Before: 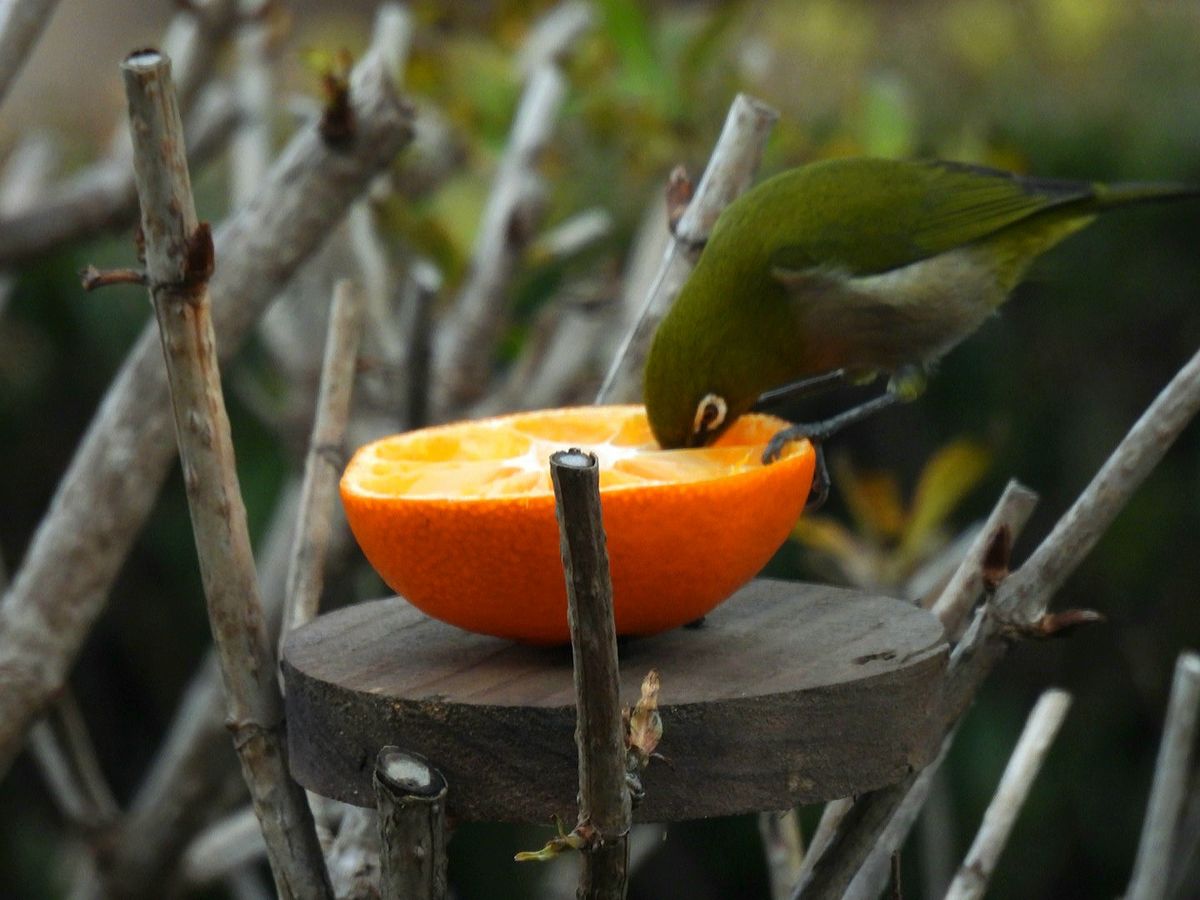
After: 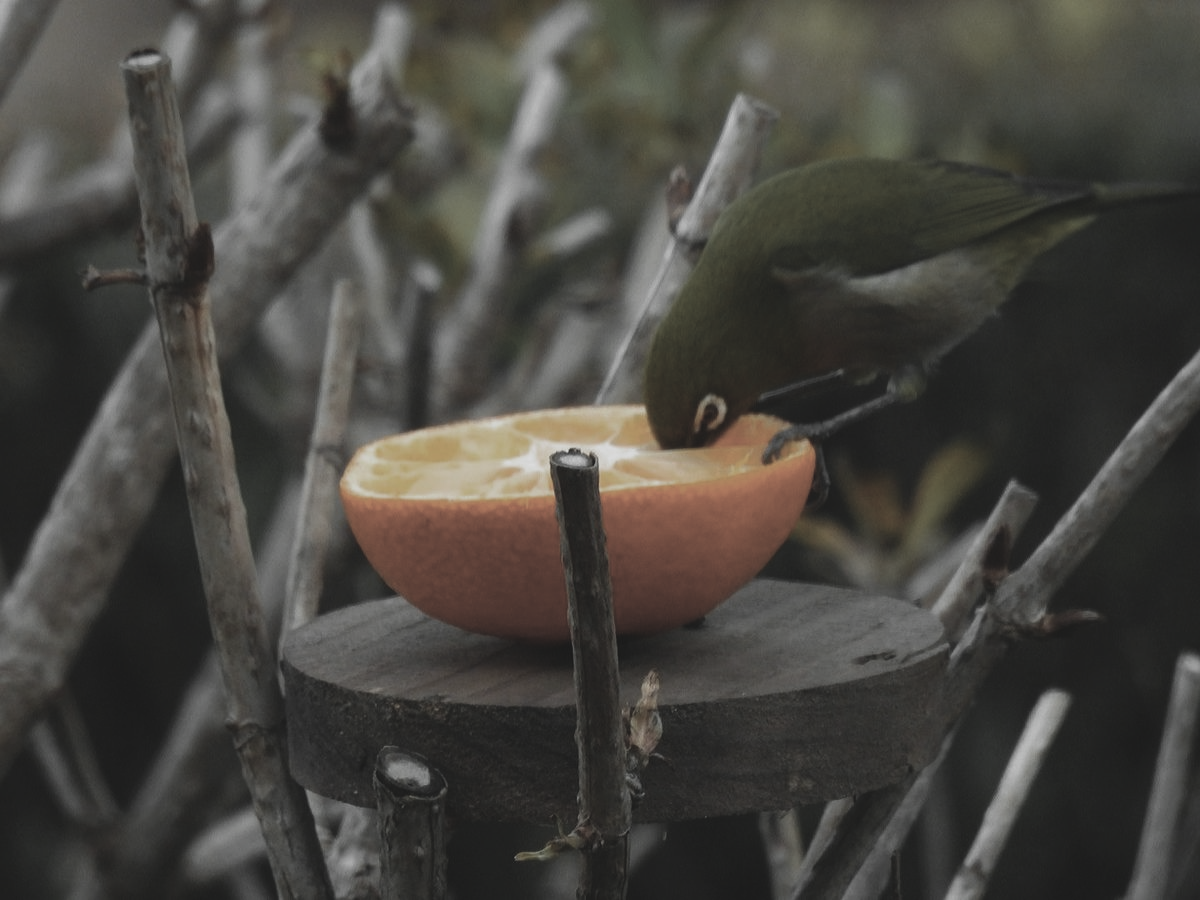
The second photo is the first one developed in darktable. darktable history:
exposure: black level correction -0.015, exposure -0.54 EV, compensate highlight preservation false
color zones: curves: ch0 [(0, 0.613) (0.01, 0.613) (0.245, 0.448) (0.498, 0.529) (0.642, 0.665) (0.879, 0.777) (0.99, 0.613)]; ch1 [(0, 0.035) (0.121, 0.189) (0.259, 0.197) (0.415, 0.061) (0.589, 0.022) (0.732, 0.022) (0.857, 0.026) (0.991, 0.053)]
